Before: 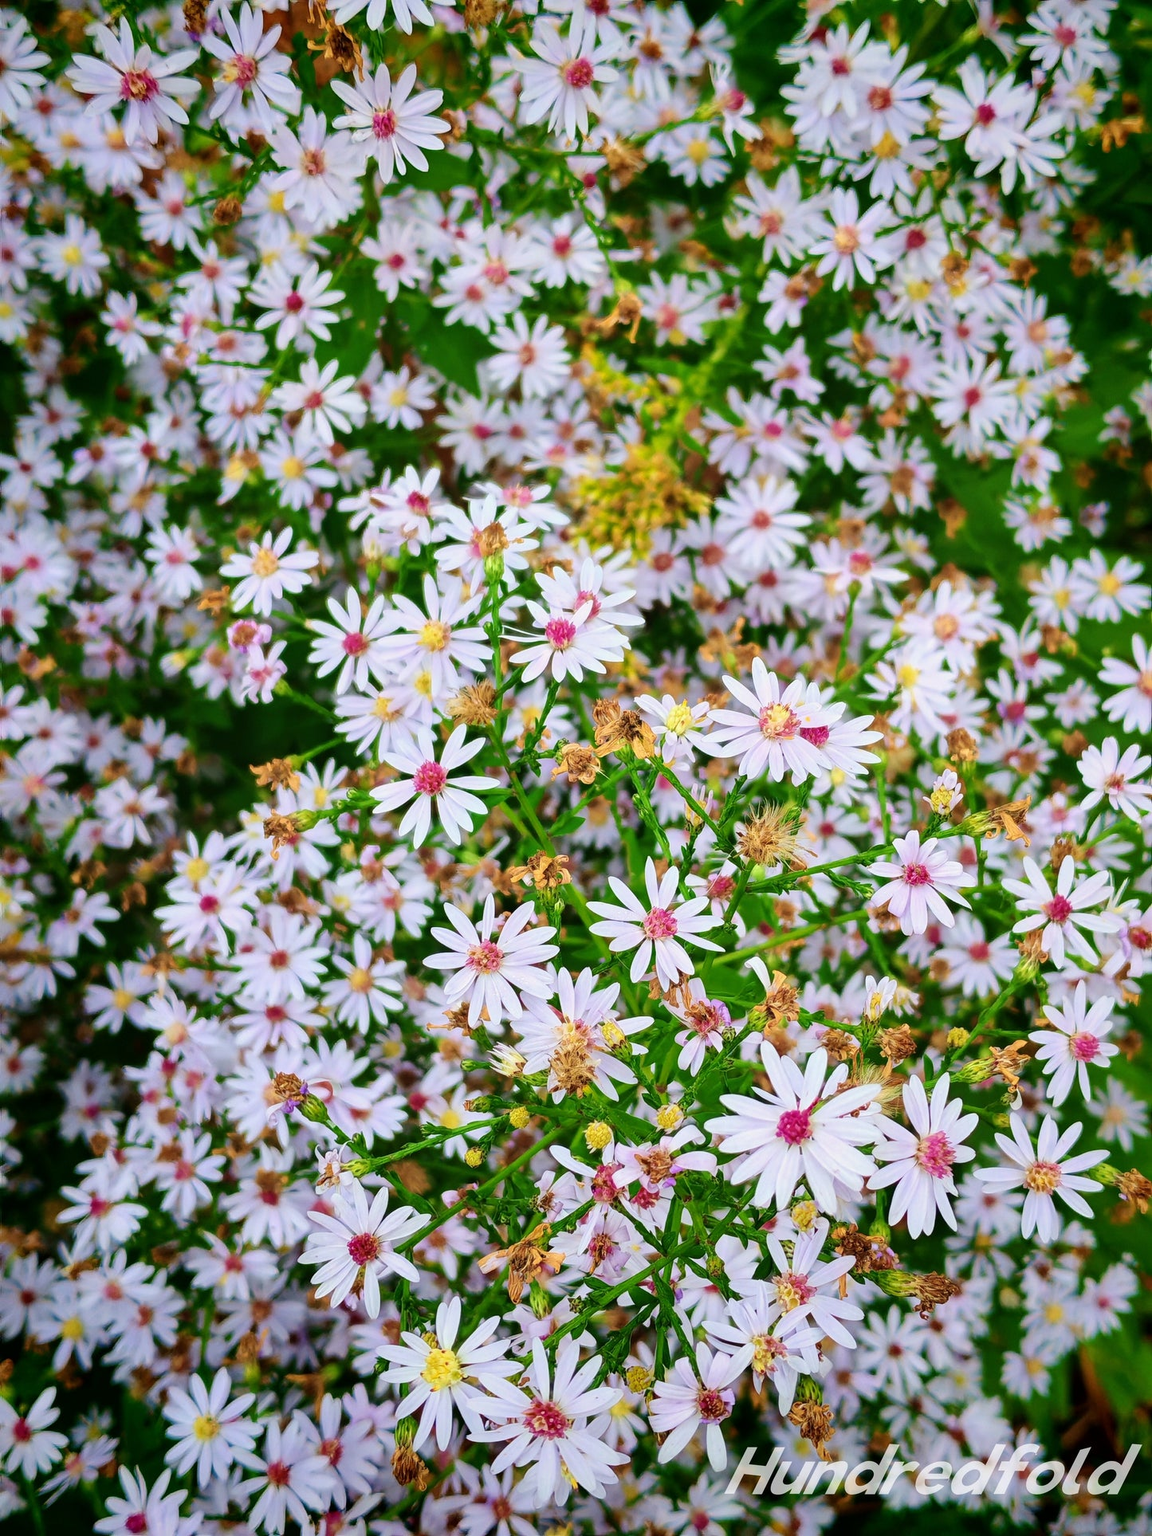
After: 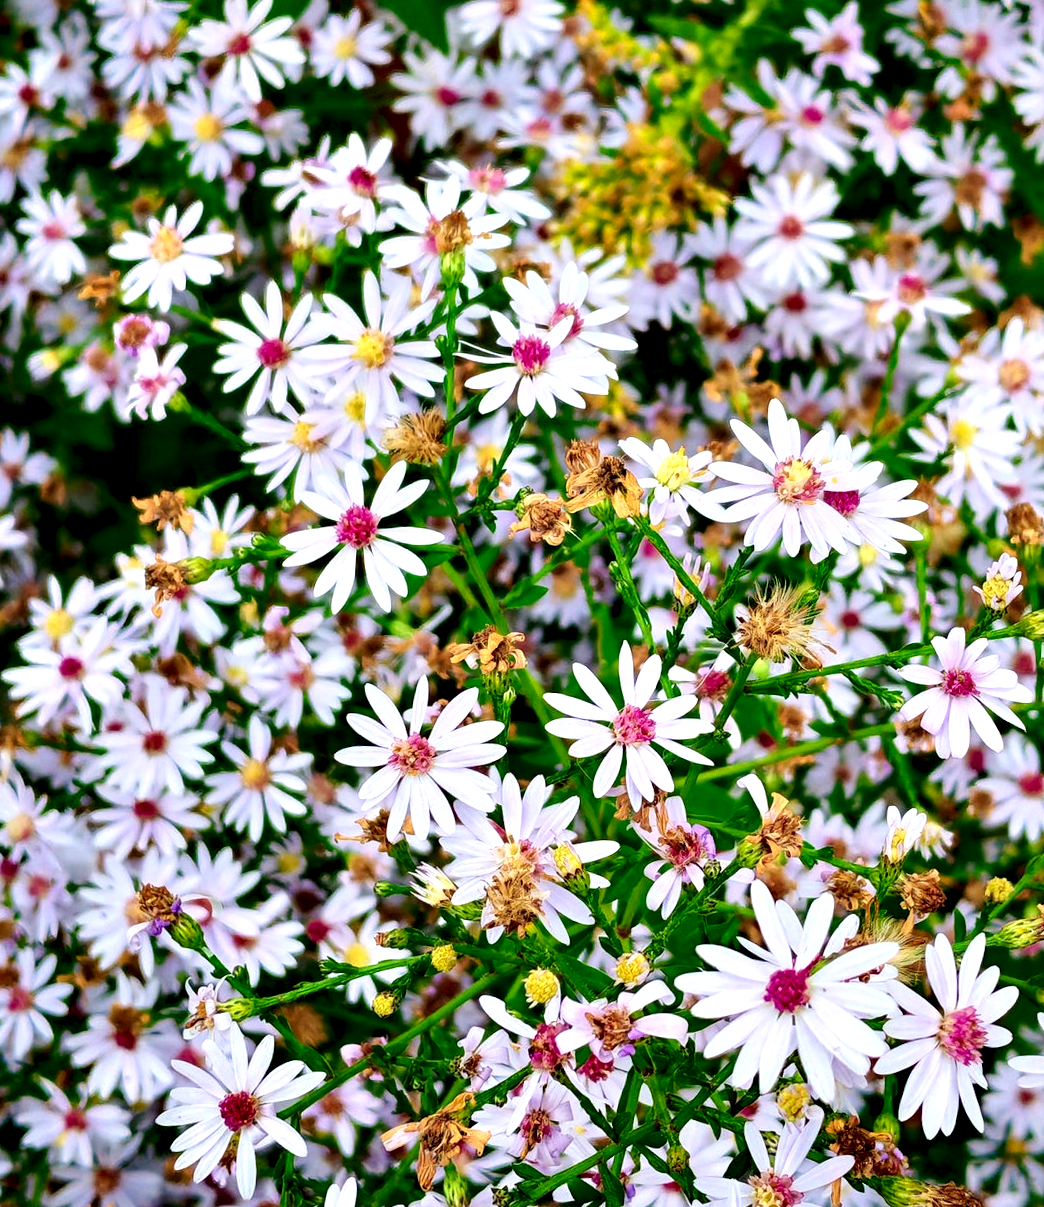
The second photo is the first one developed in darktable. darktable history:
contrast equalizer: octaves 7, y [[0.6 ×6], [0.55 ×6], [0 ×6], [0 ×6], [0 ×6]]
crop and rotate: angle -3.37°, left 9.79%, top 20.73%, right 12.42%, bottom 11.82%
